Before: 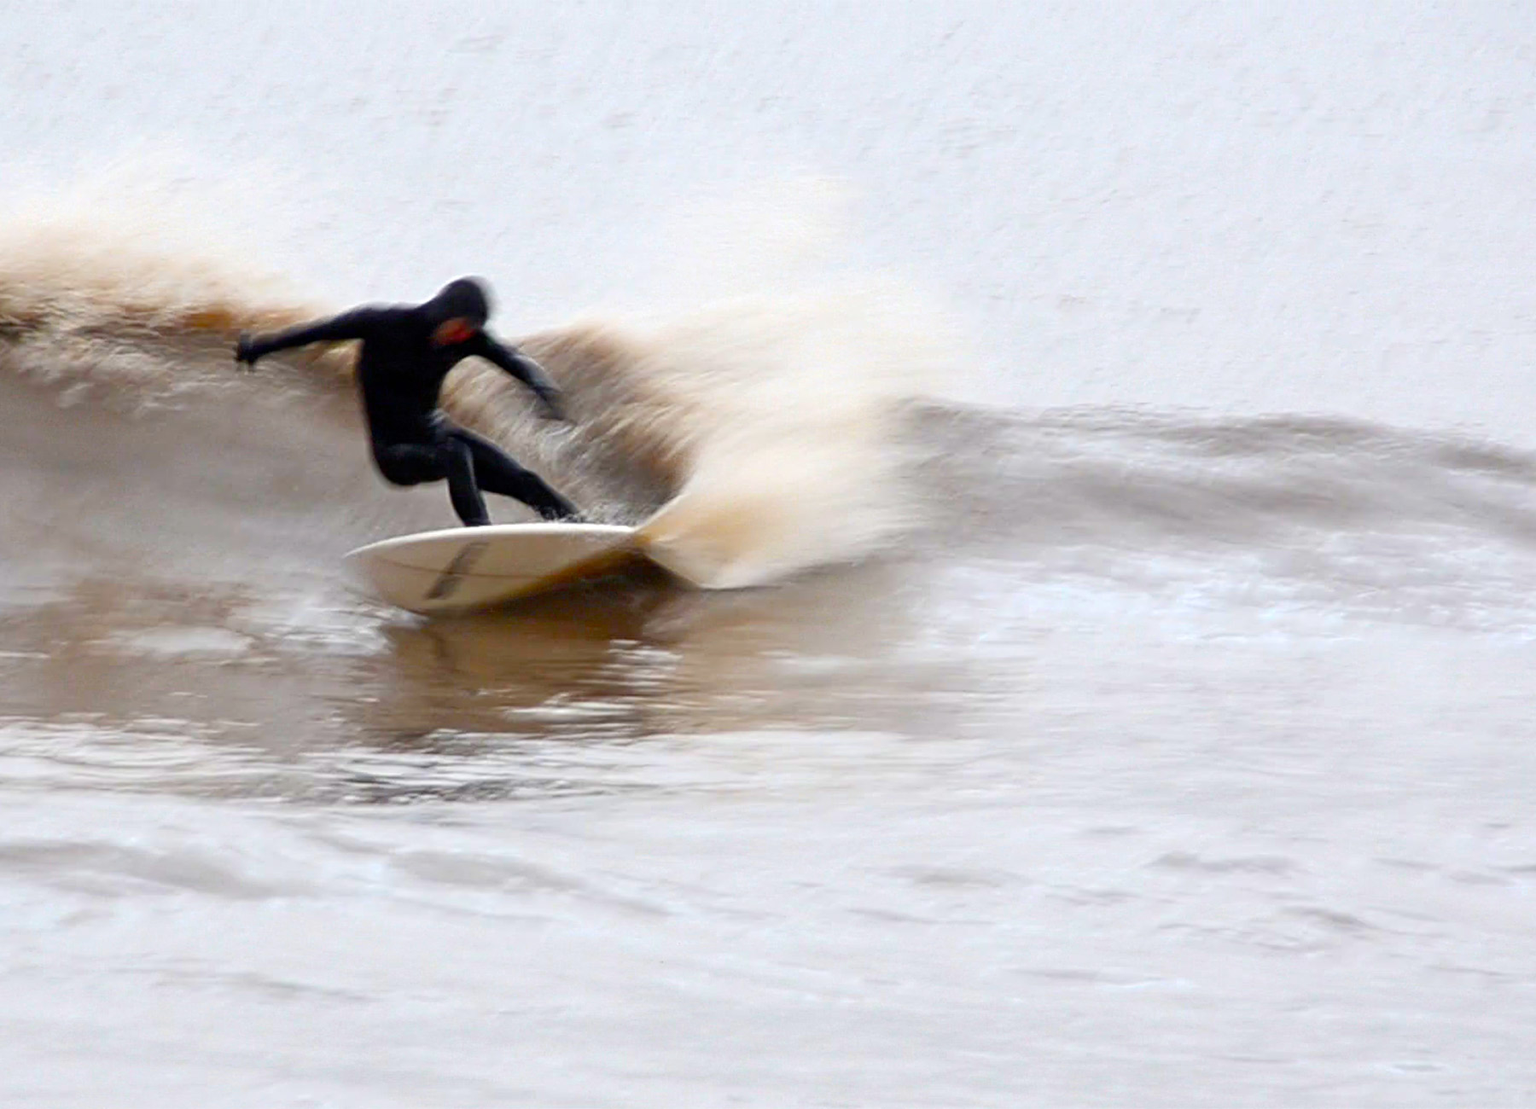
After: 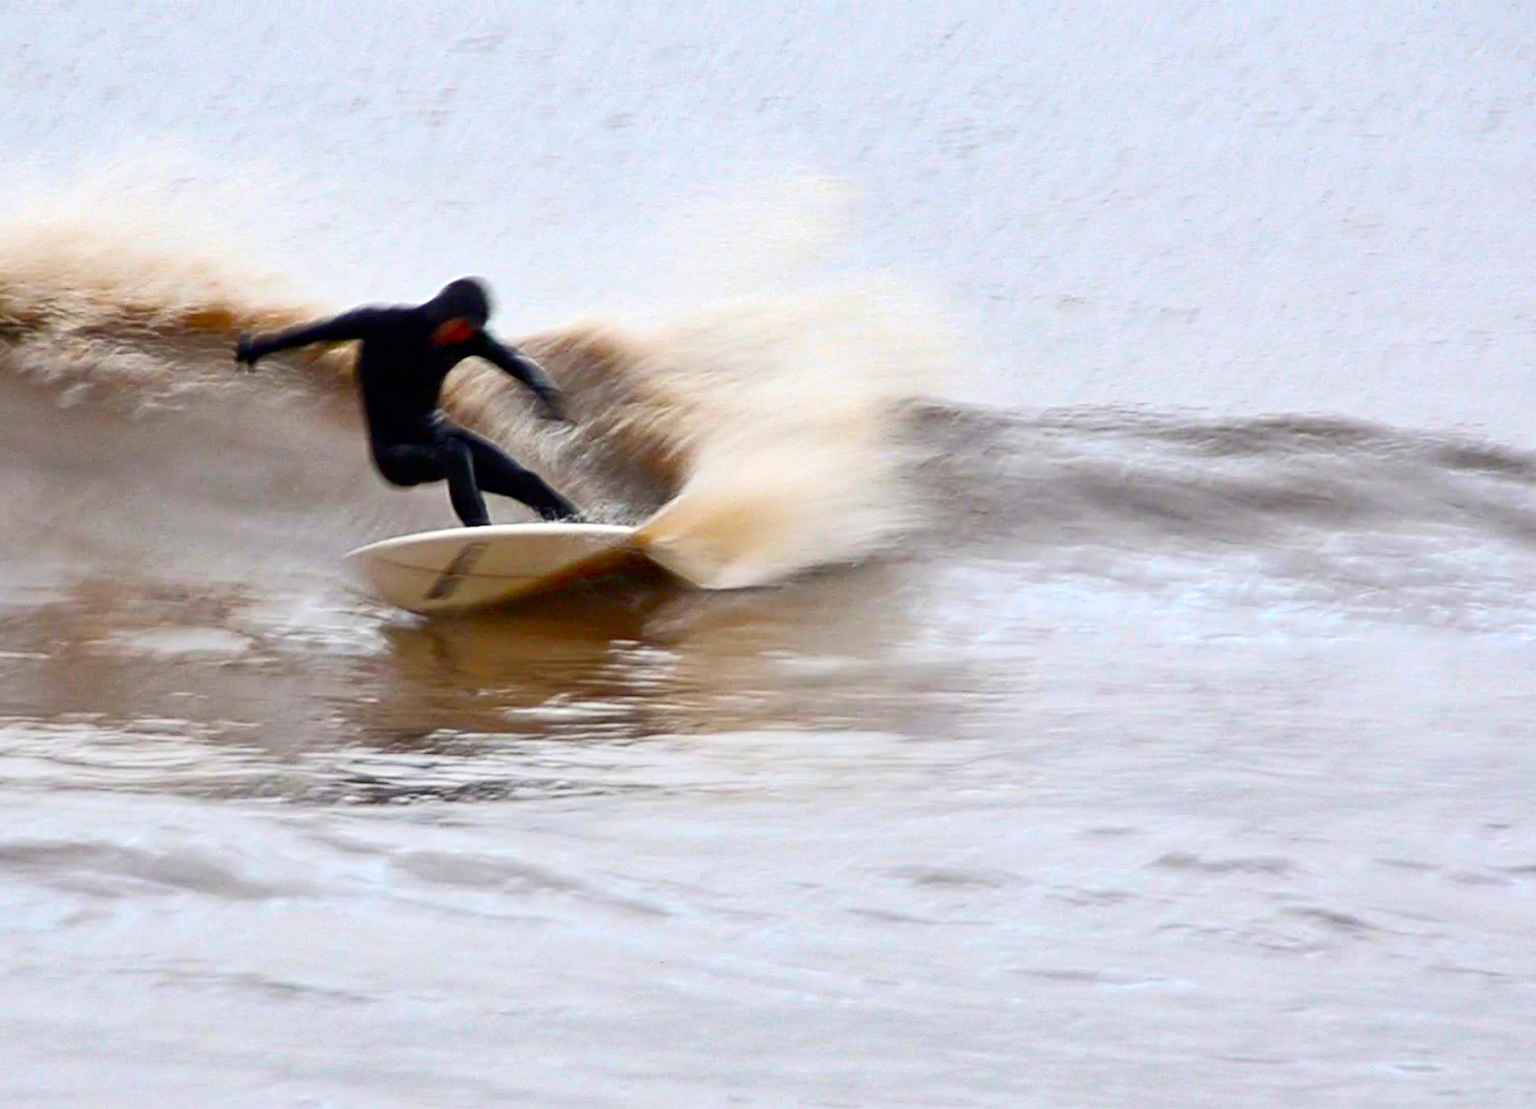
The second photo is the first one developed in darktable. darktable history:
contrast brightness saturation: contrast 0.16, saturation 0.32
shadows and highlights: soften with gaussian
